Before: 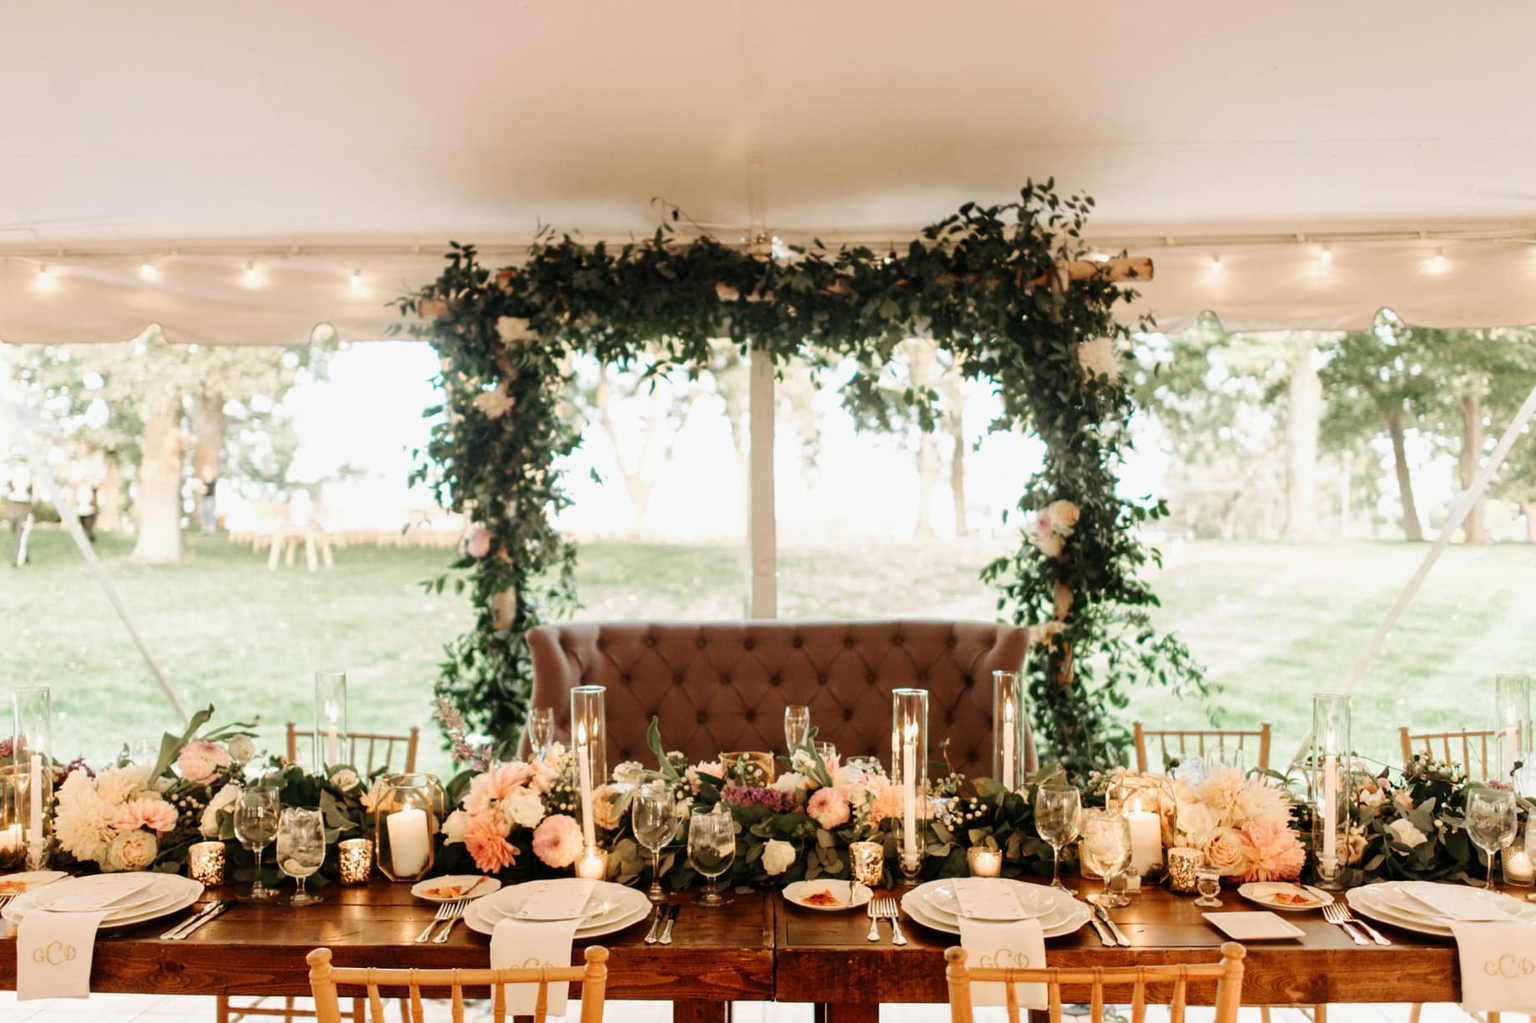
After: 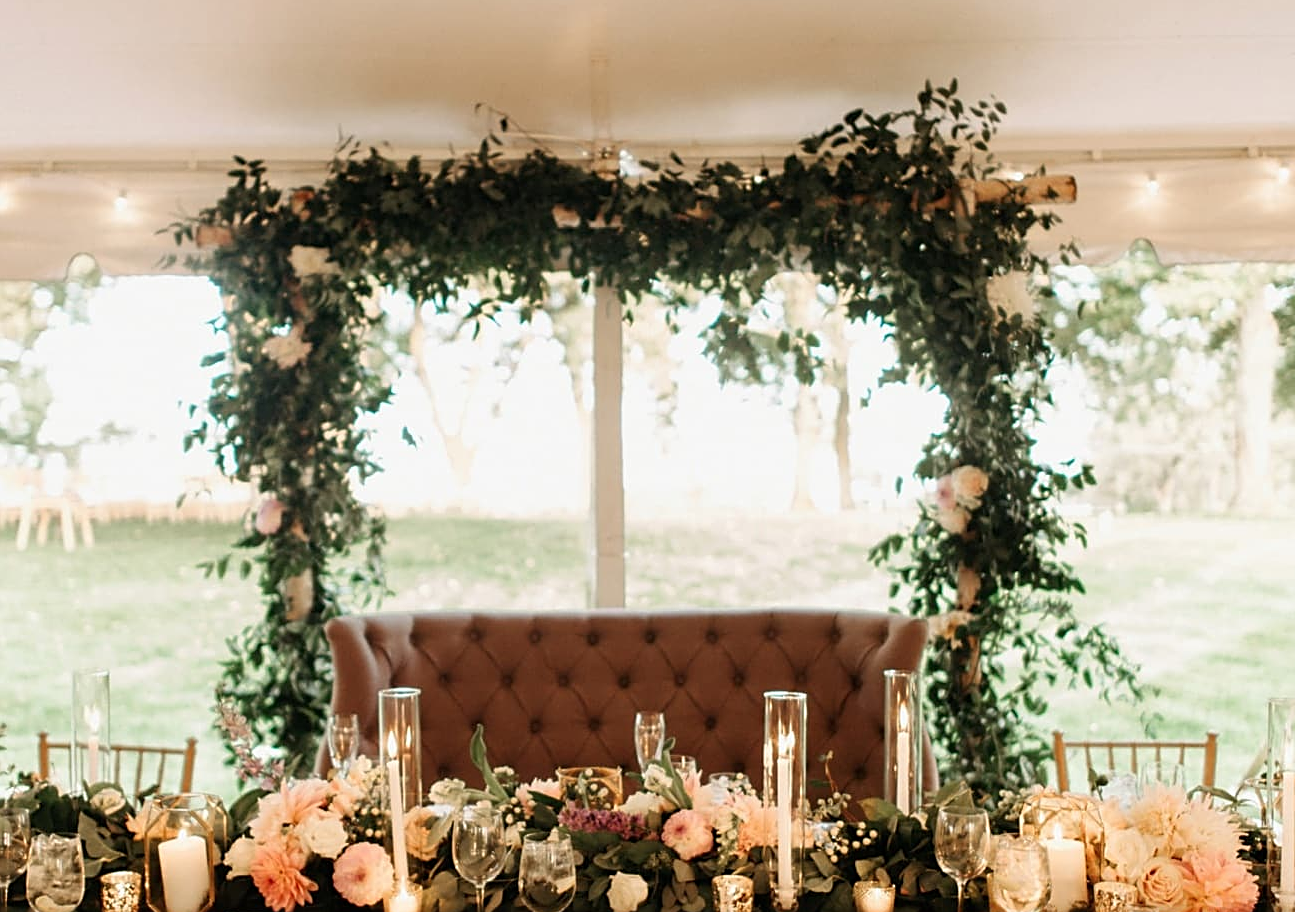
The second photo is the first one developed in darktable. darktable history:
sharpen: on, module defaults
crop and rotate: left 16.634%, top 10.93%, right 12.95%, bottom 14.581%
